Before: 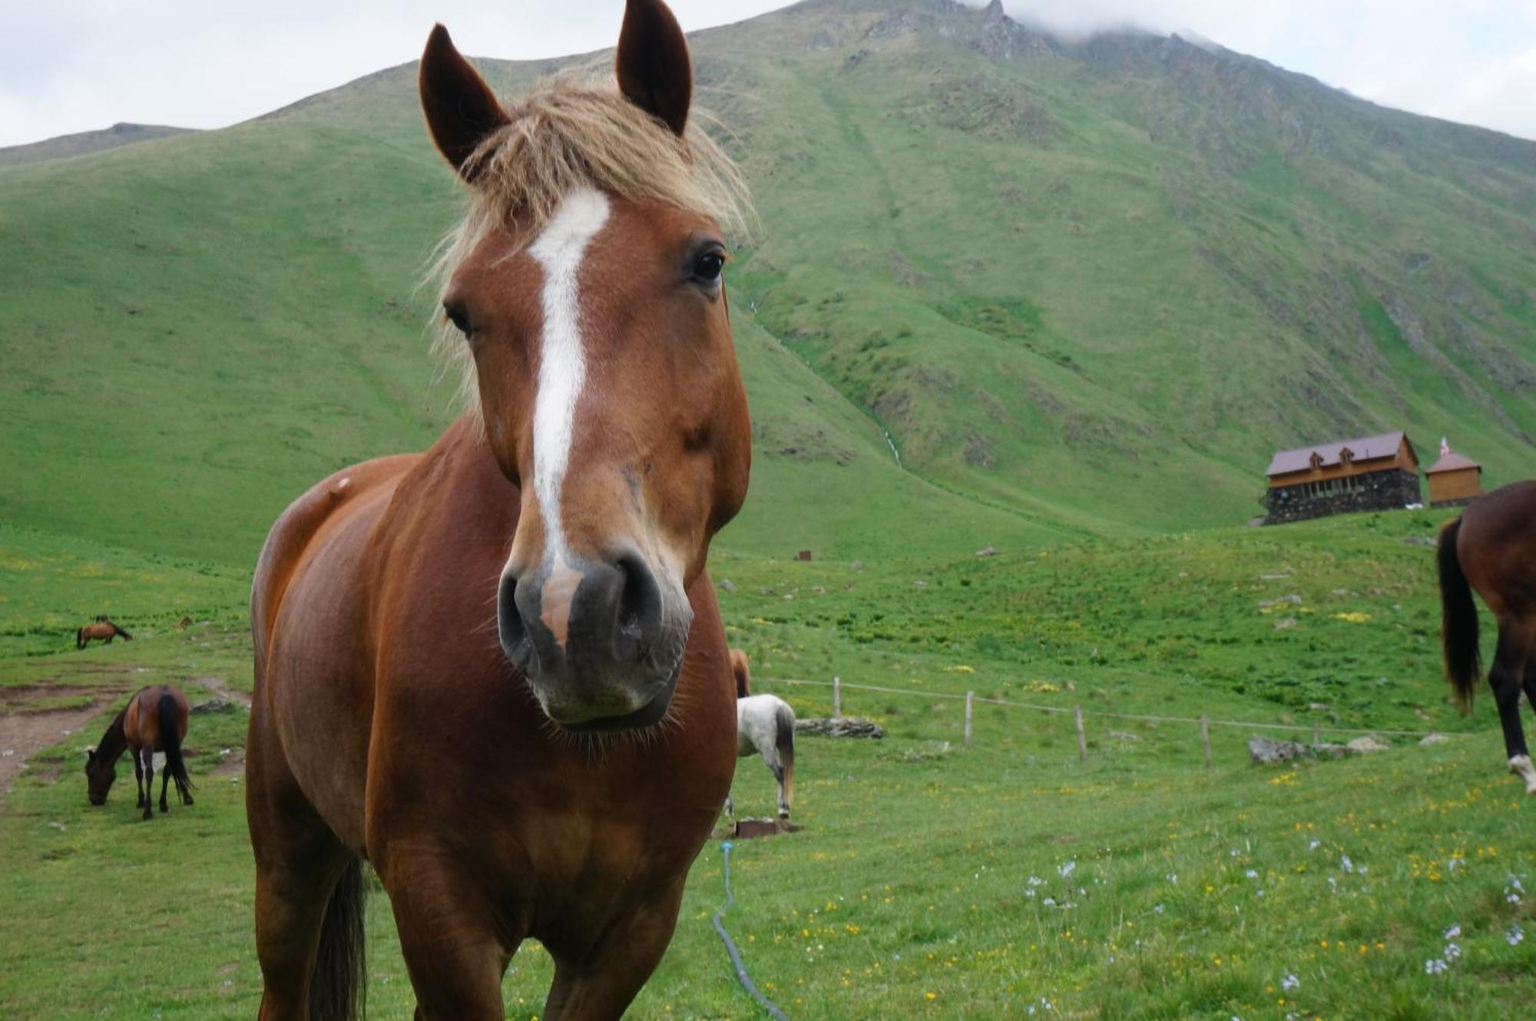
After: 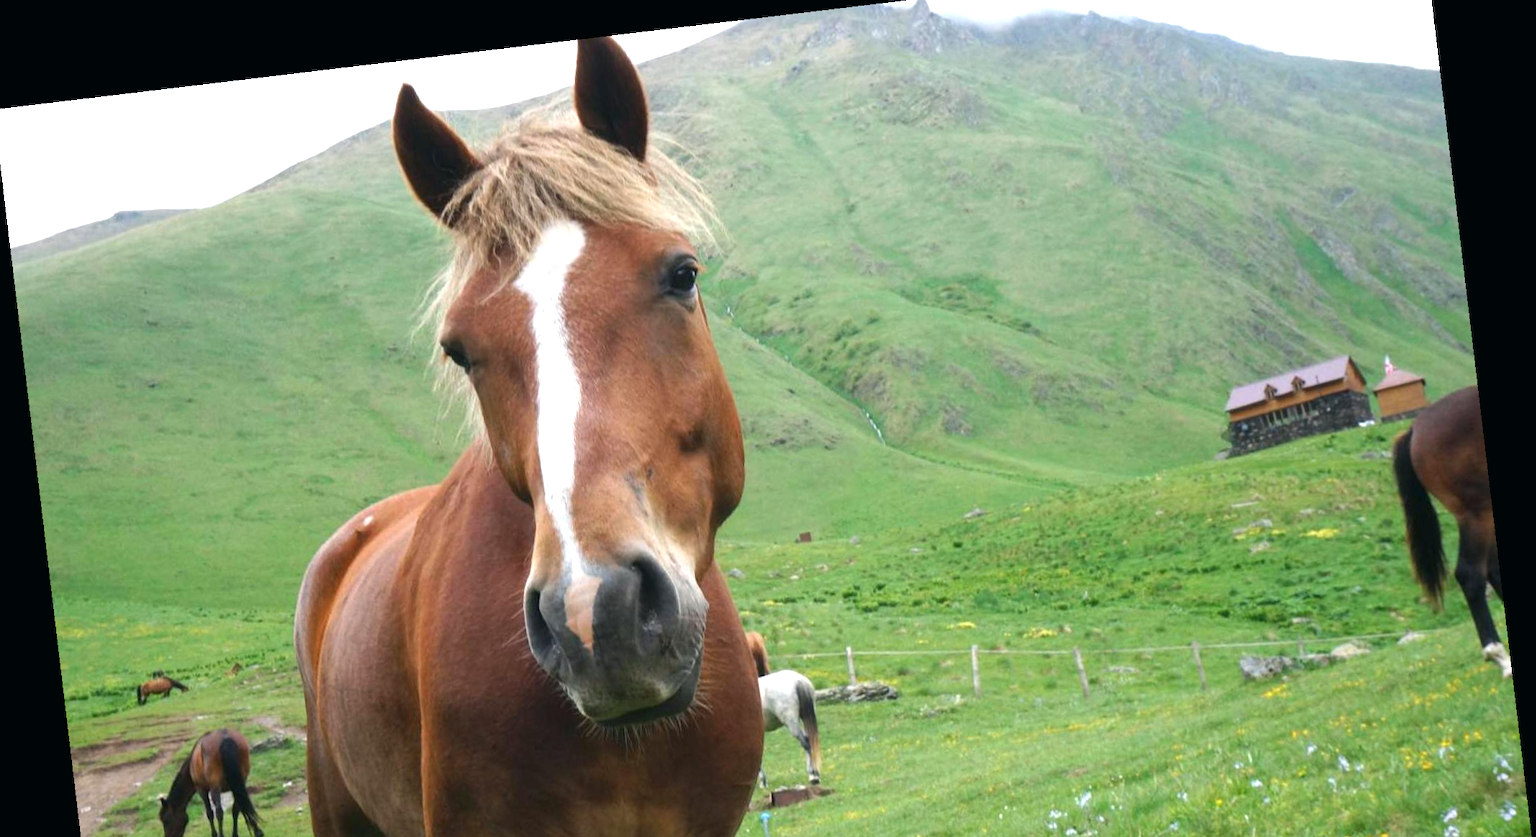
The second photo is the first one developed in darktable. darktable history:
rotate and perspective: rotation -6.83°, automatic cropping off
crop: left 0.387%, top 5.469%, bottom 19.809%
color balance: mode lift, gamma, gain (sRGB), lift [1, 1, 1.022, 1.026]
exposure: exposure 0.943 EV, compensate highlight preservation false
